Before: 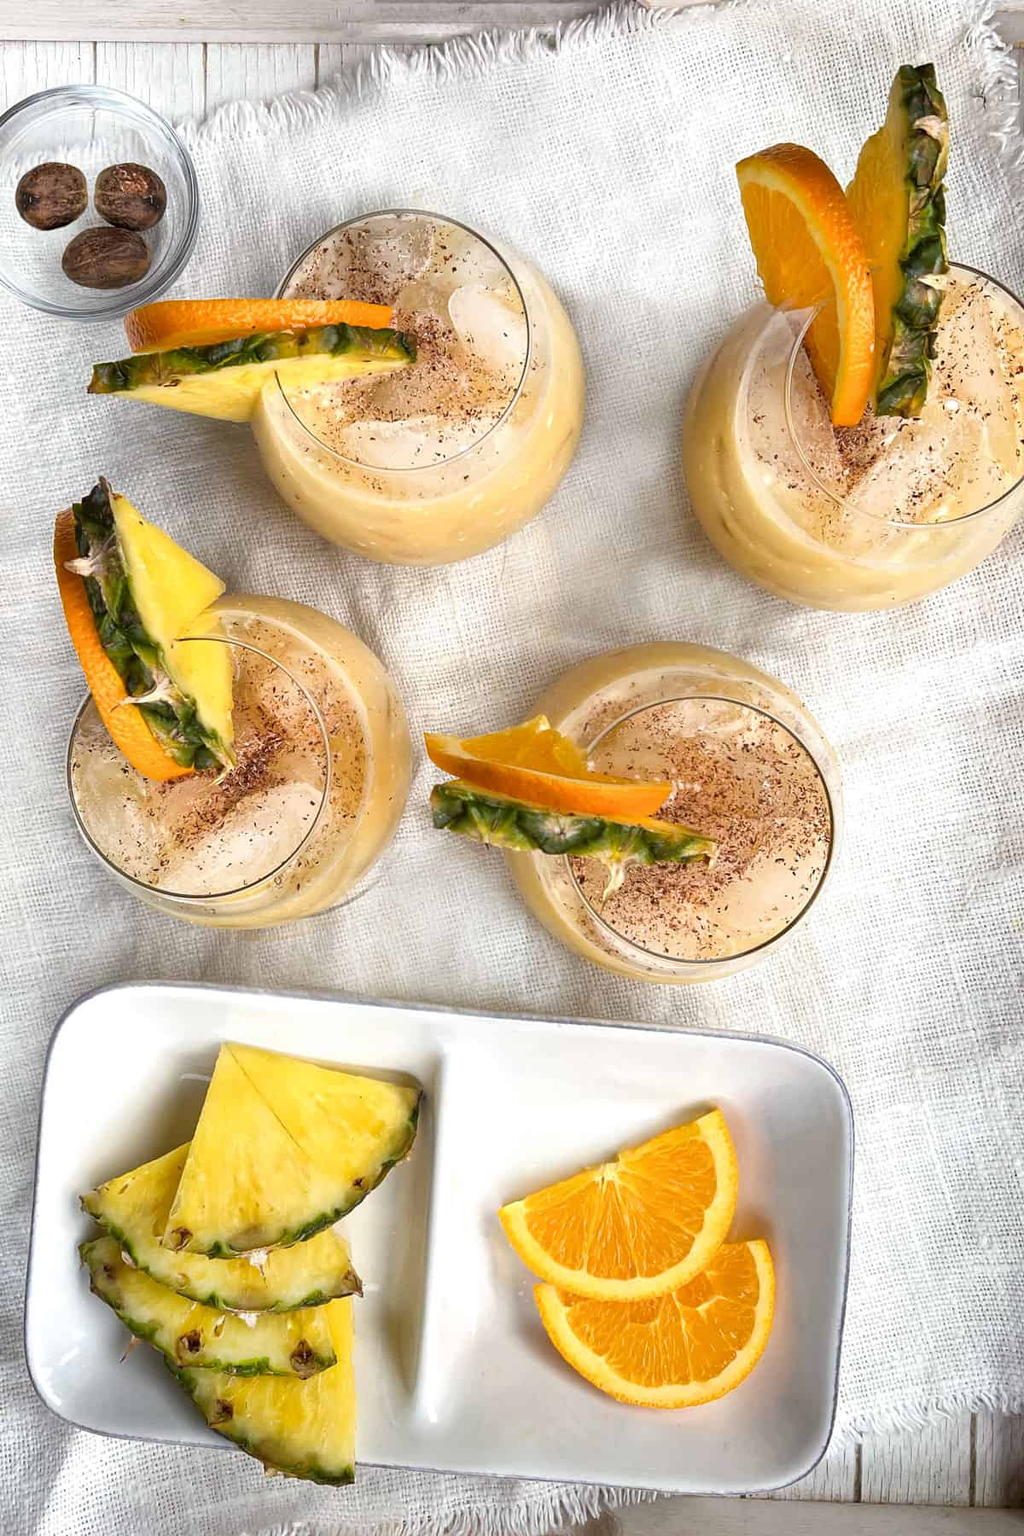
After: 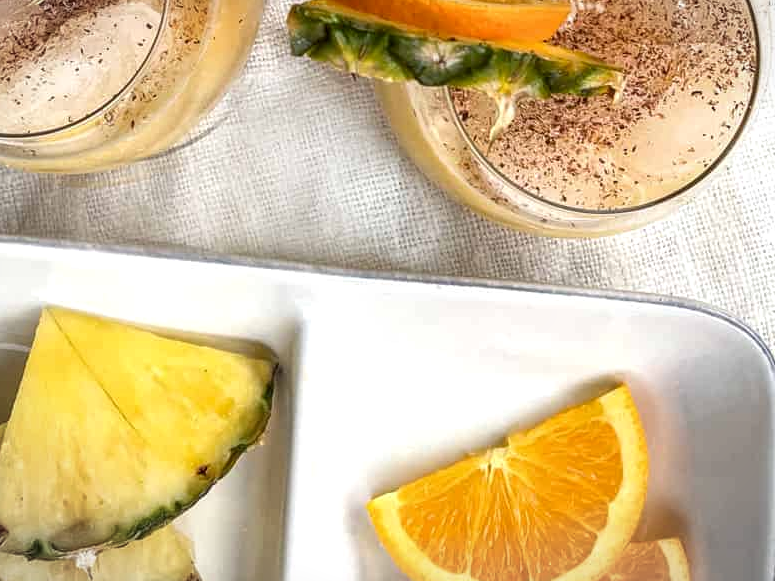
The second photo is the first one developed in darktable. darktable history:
color correction: highlights b* -0.035
crop: left 18.149%, top 50.839%, right 17.263%, bottom 16.844%
vignetting: fall-off start 100.59%, brightness -0.212, center (0.034, -0.087), width/height ratio 1.31
local contrast: on, module defaults
